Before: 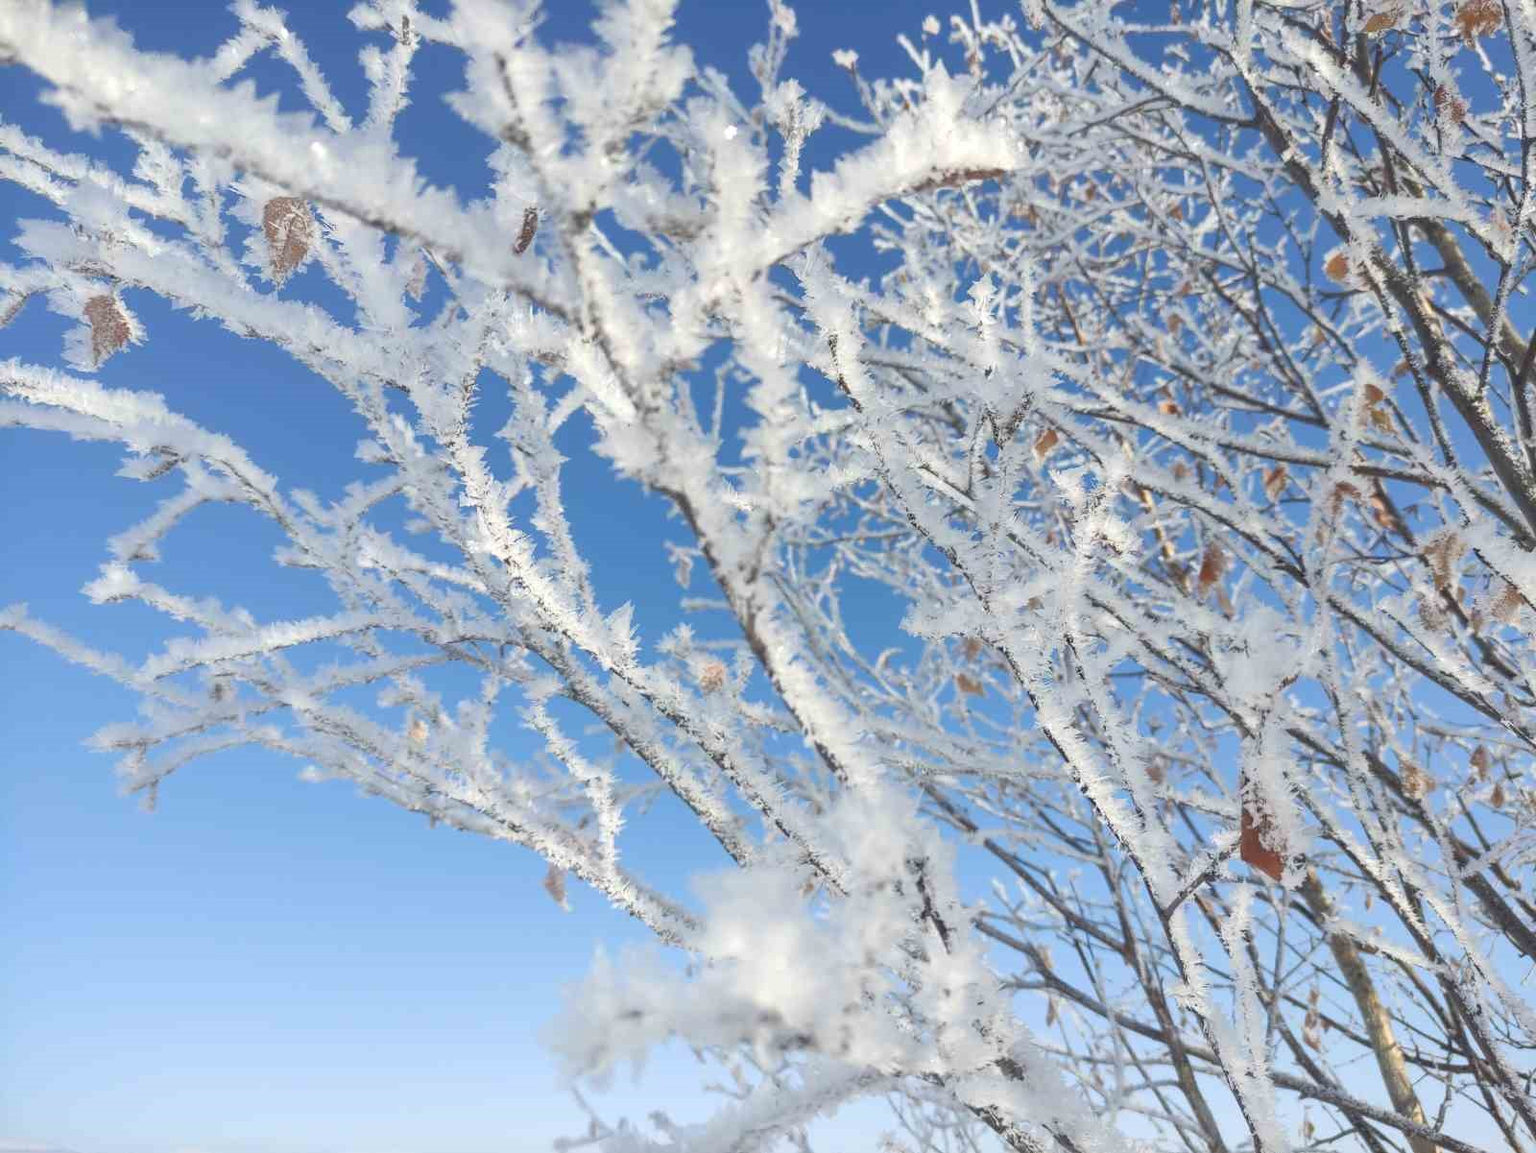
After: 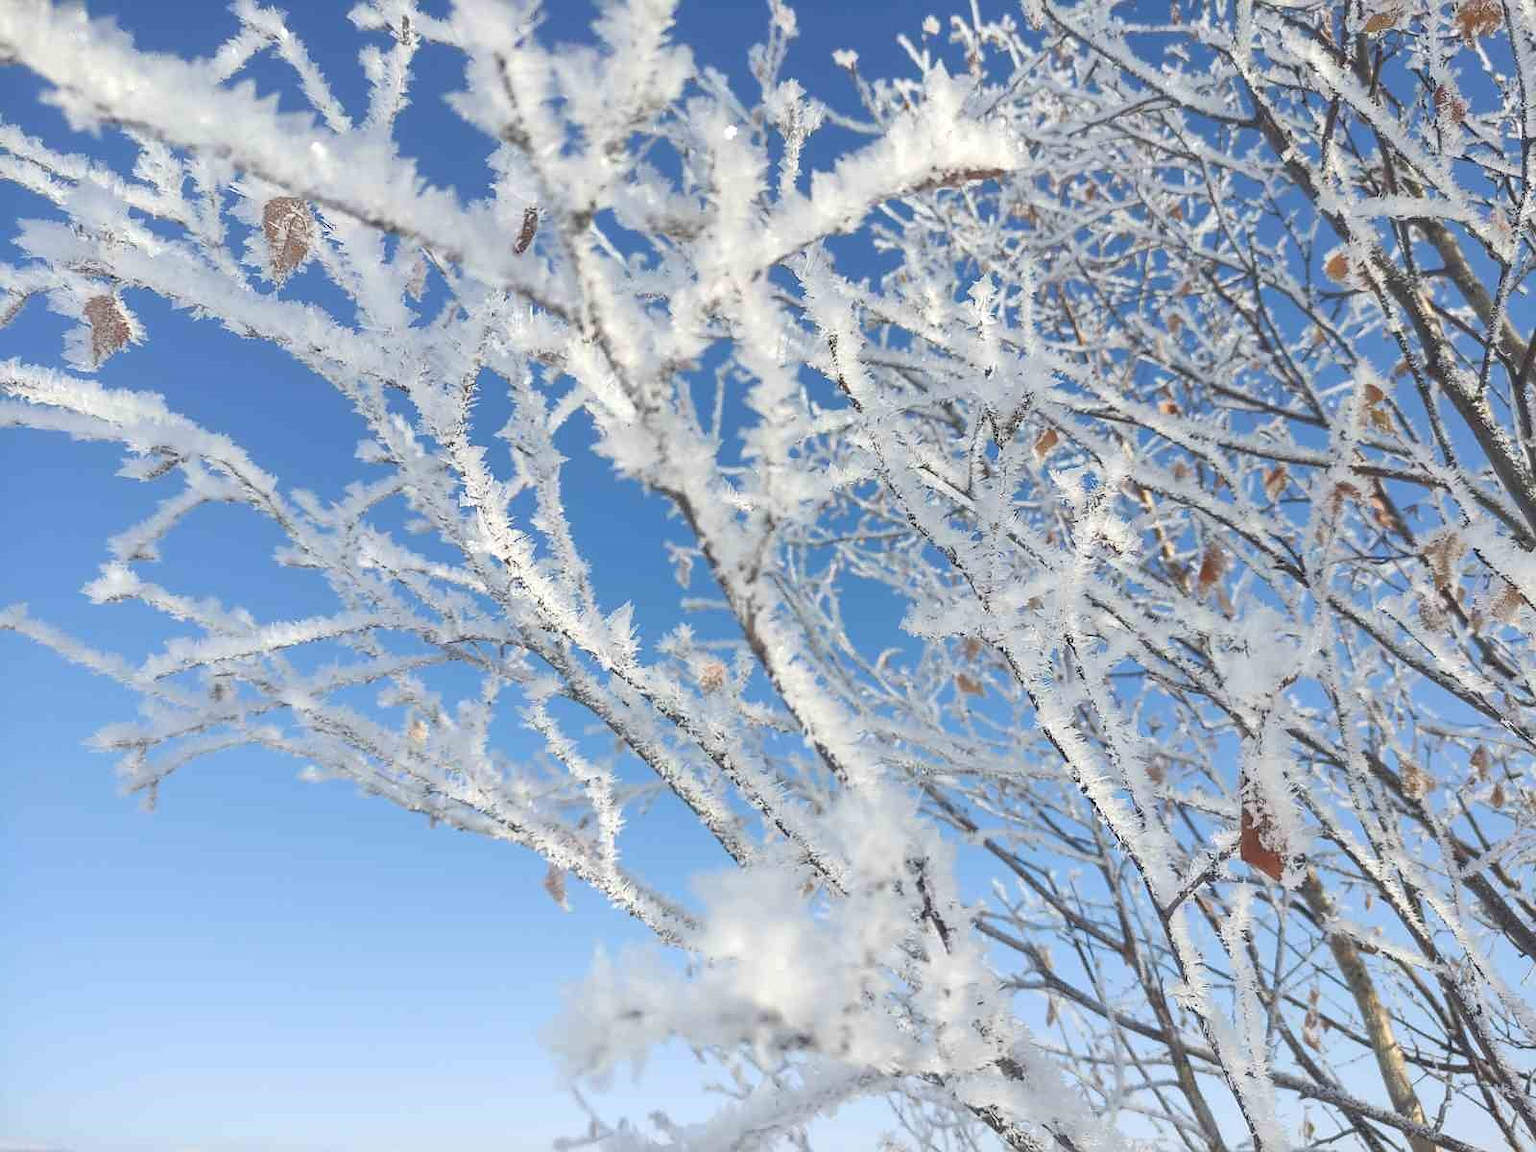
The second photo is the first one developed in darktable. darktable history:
sharpen: radius 0.984, amount 0.611
